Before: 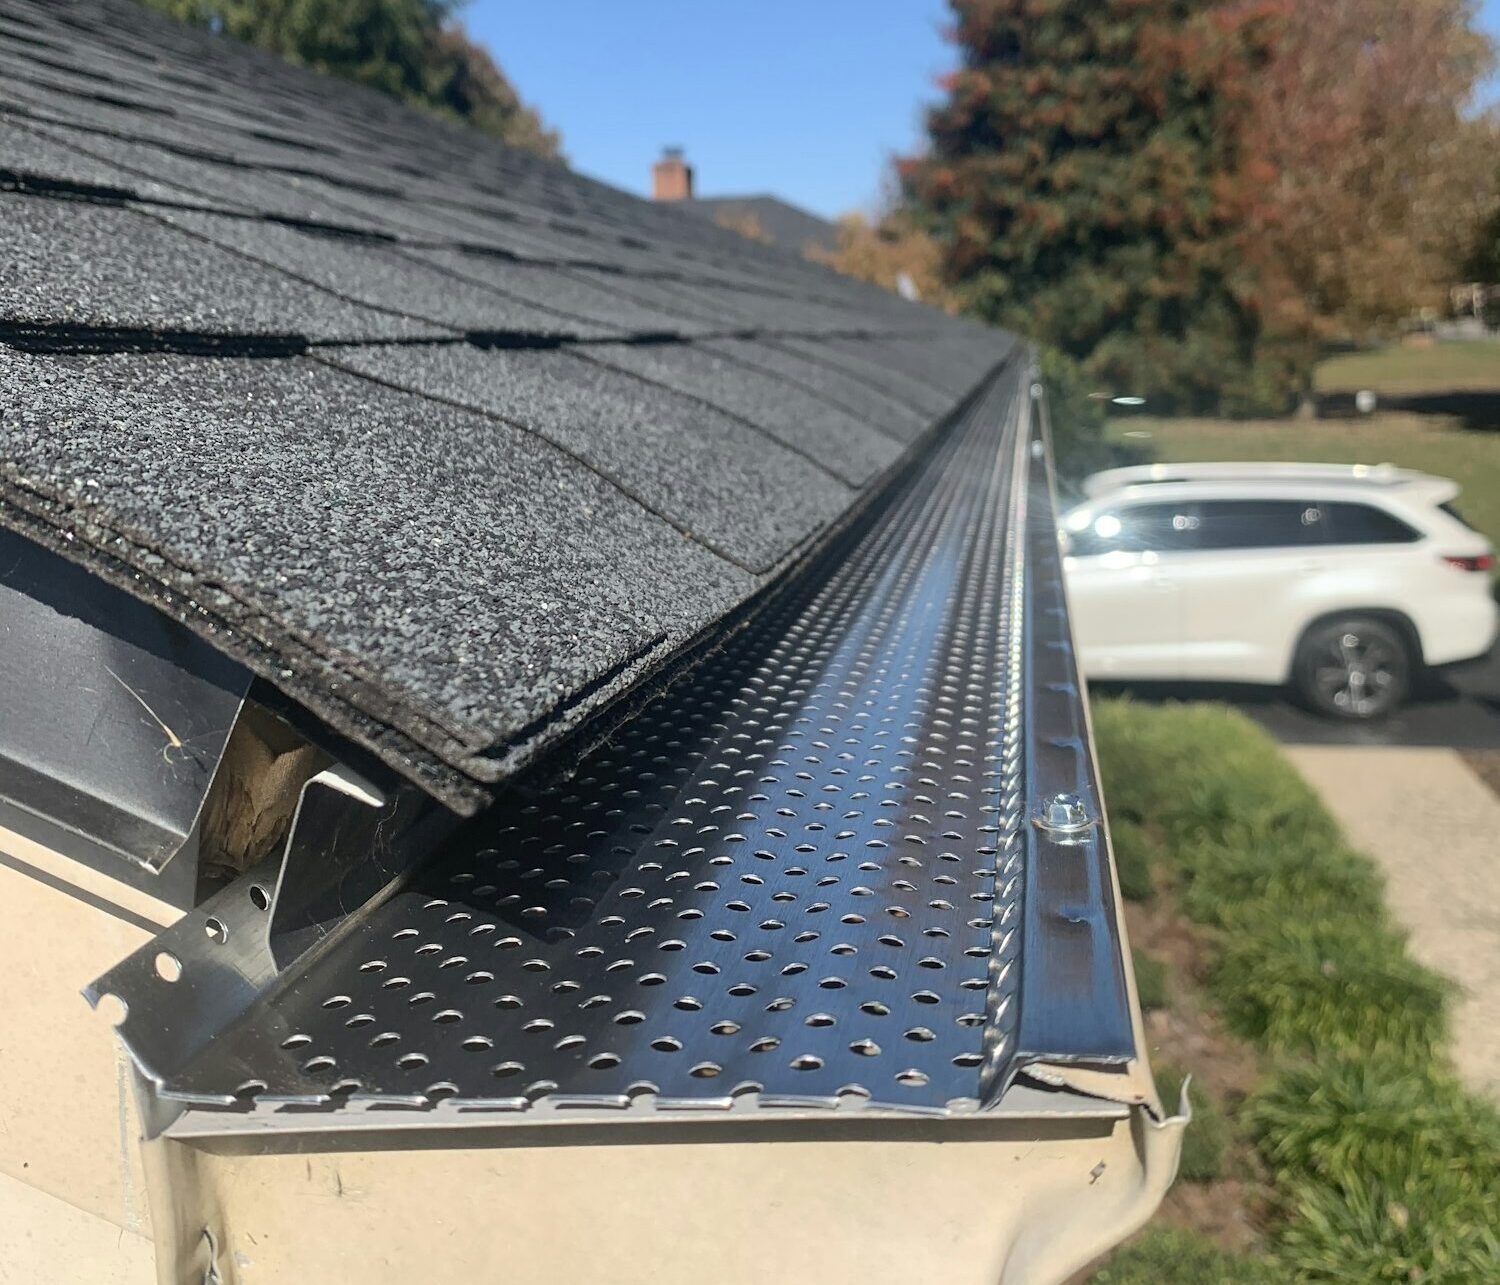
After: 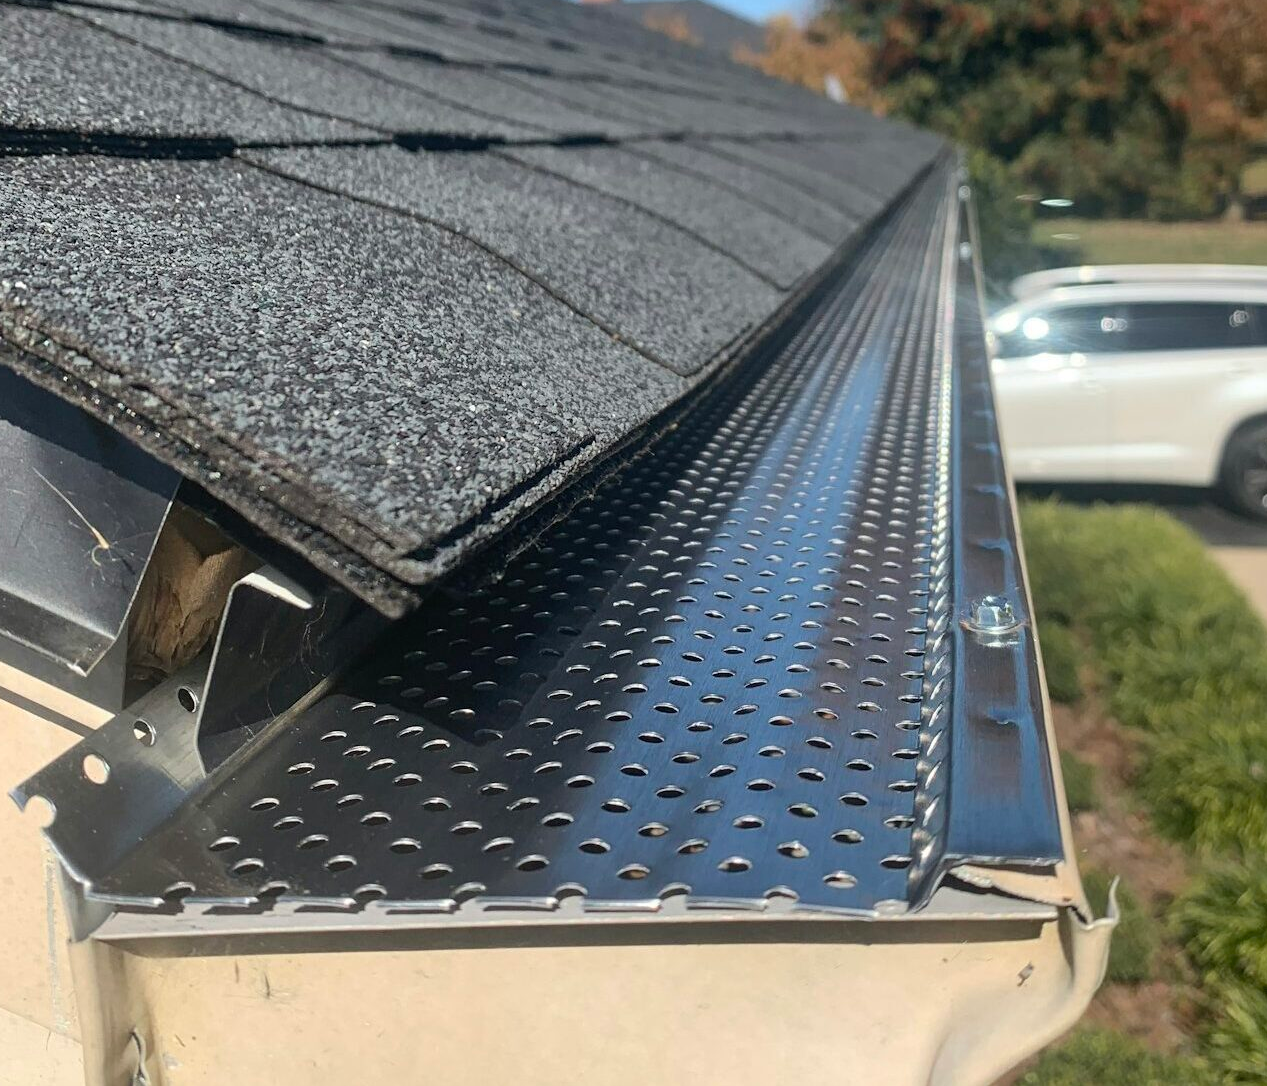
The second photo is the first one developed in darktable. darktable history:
color zones: curves: ch2 [(0, 0.5) (0.143, 0.5) (0.286, 0.489) (0.415, 0.421) (0.571, 0.5) (0.714, 0.5) (0.857, 0.5) (1, 0.5)], mix 22.15%
crop and rotate: left 4.808%, top 15.447%, right 10.677%
